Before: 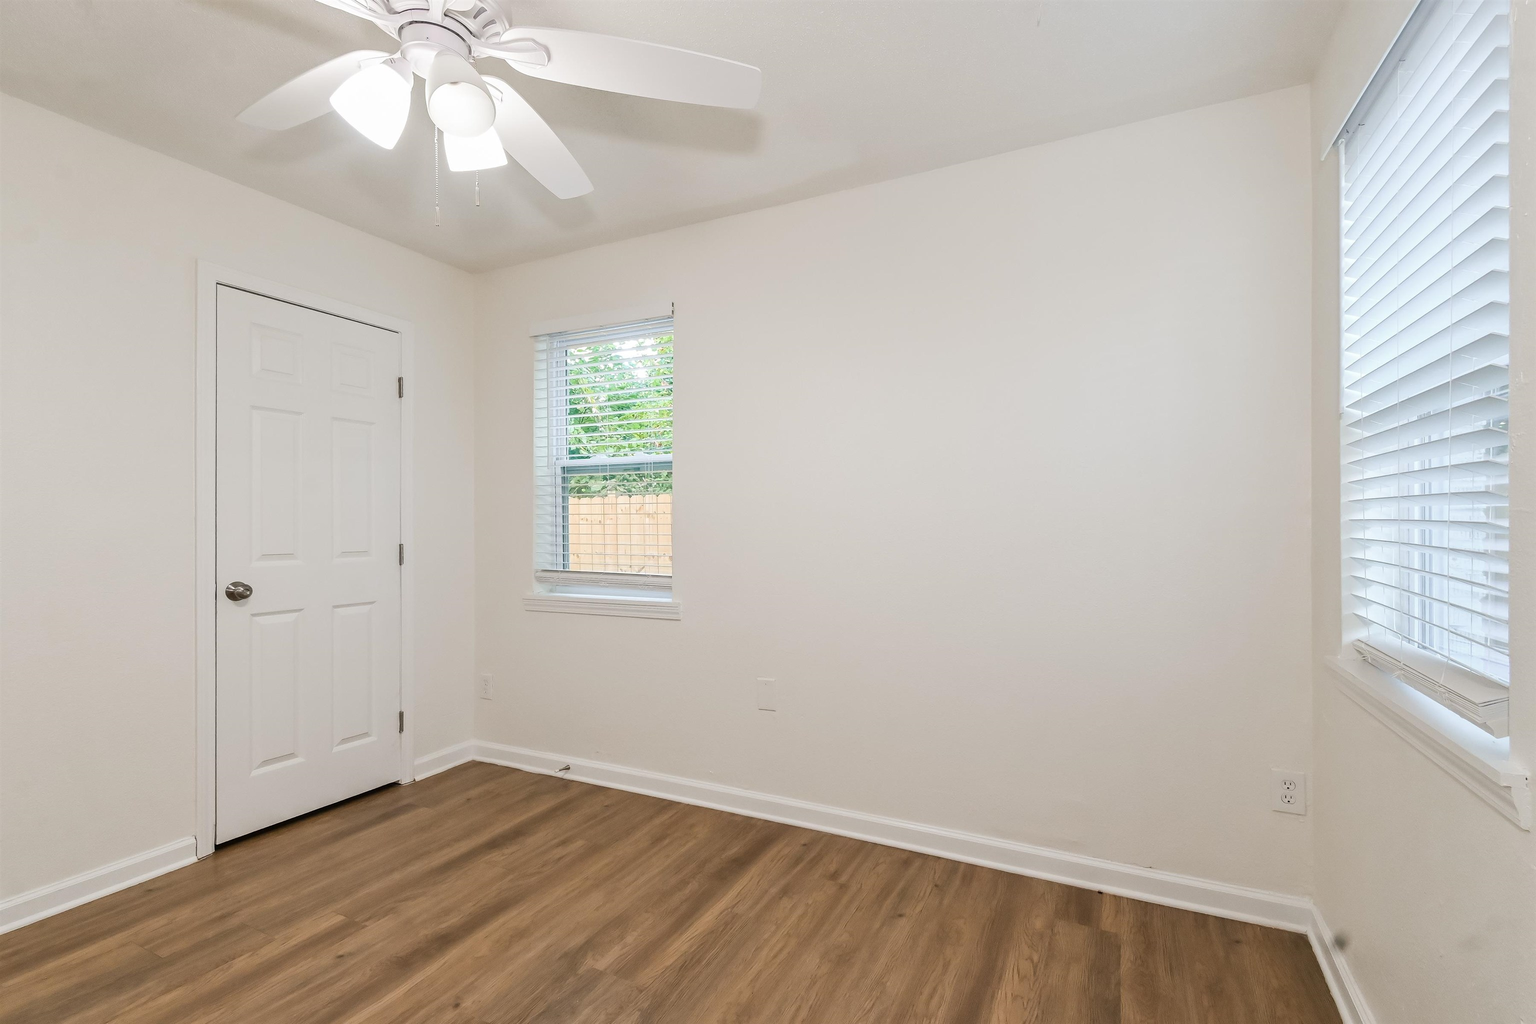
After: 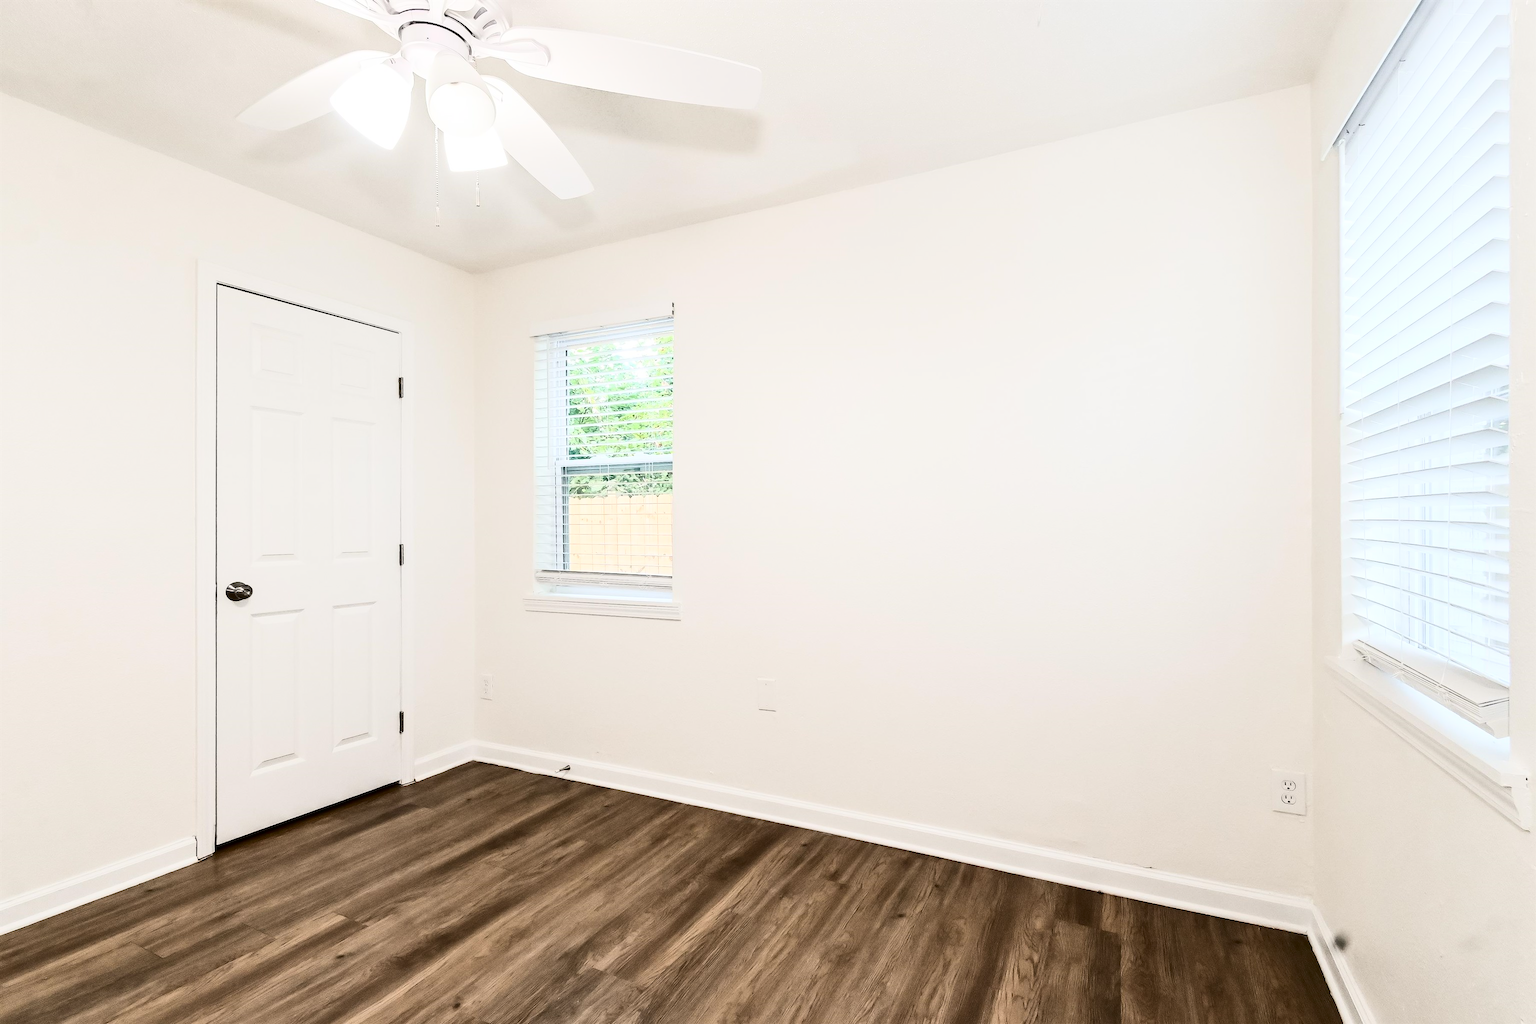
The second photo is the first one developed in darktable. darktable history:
contrast brightness saturation: contrast 0.511, saturation -0.085
